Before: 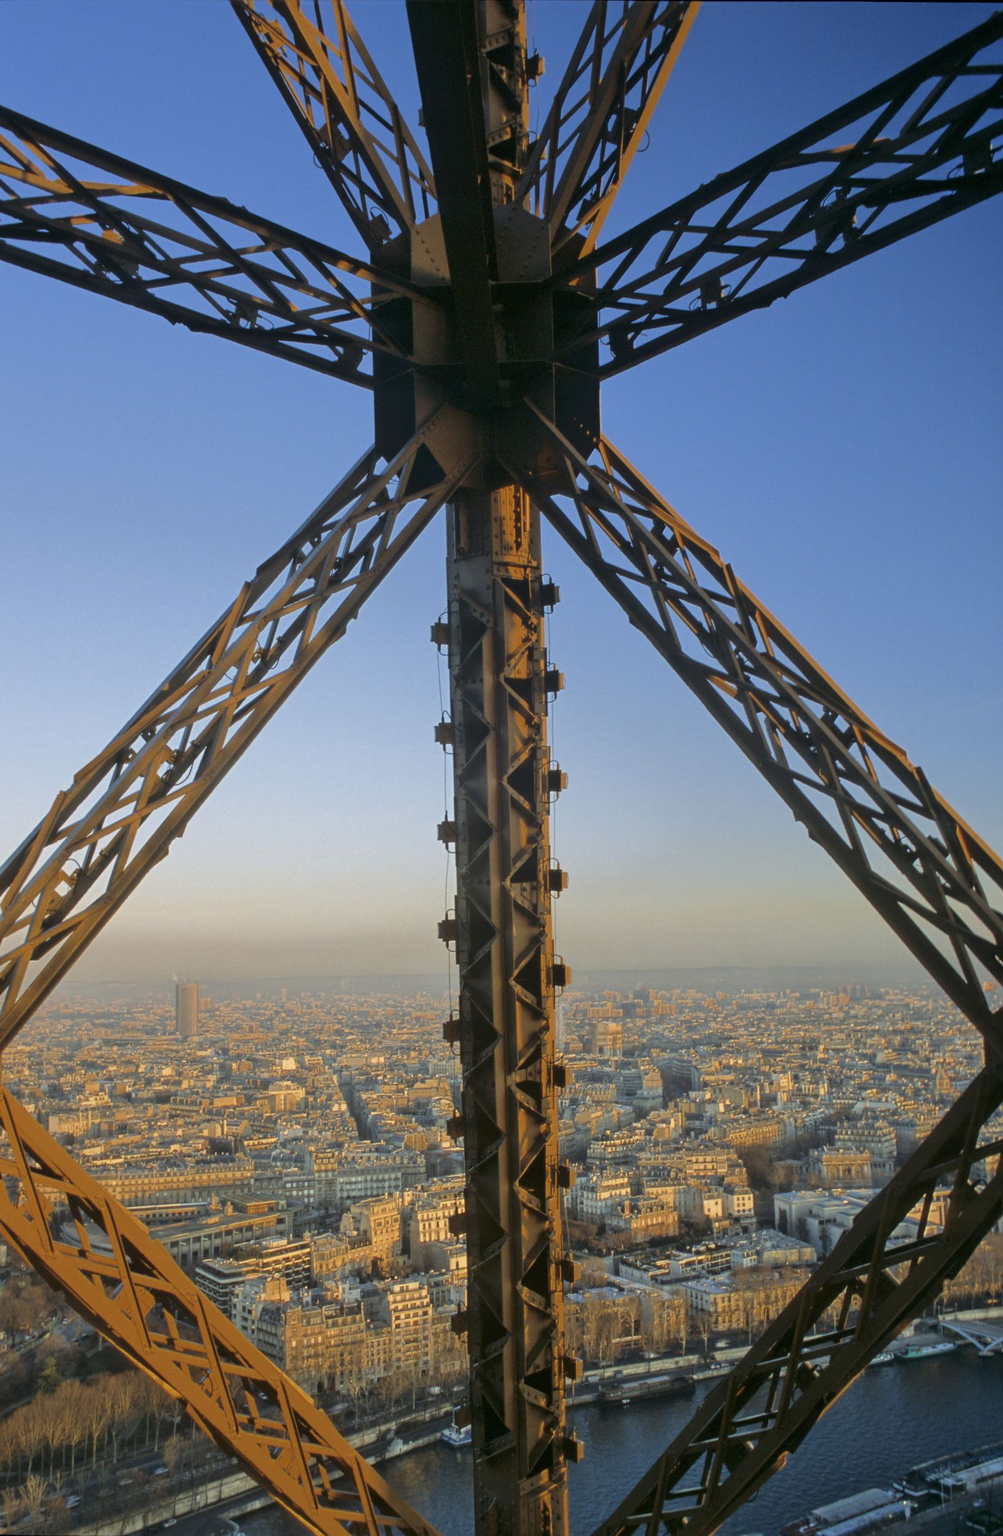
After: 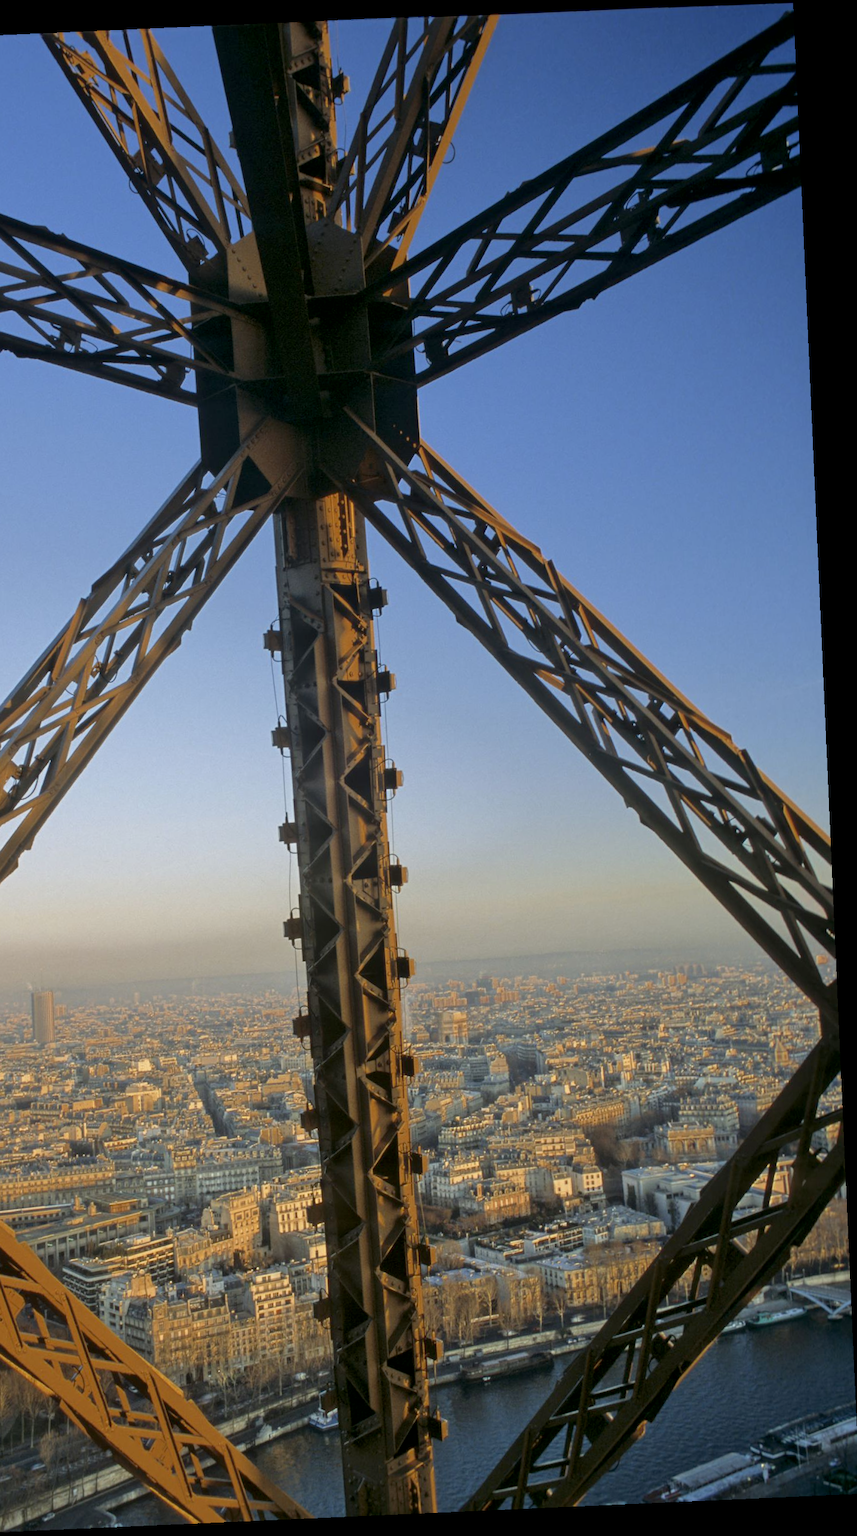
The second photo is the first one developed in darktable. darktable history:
crop: left 17.582%, bottom 0.031%
exposure: black level correction 0.004, exposure 0.014 EV, compensate highlight preservation false
rotate and perspective: rotation -2.56°, automatic cropping off
contrast brightness saturation: saturation -0.04
